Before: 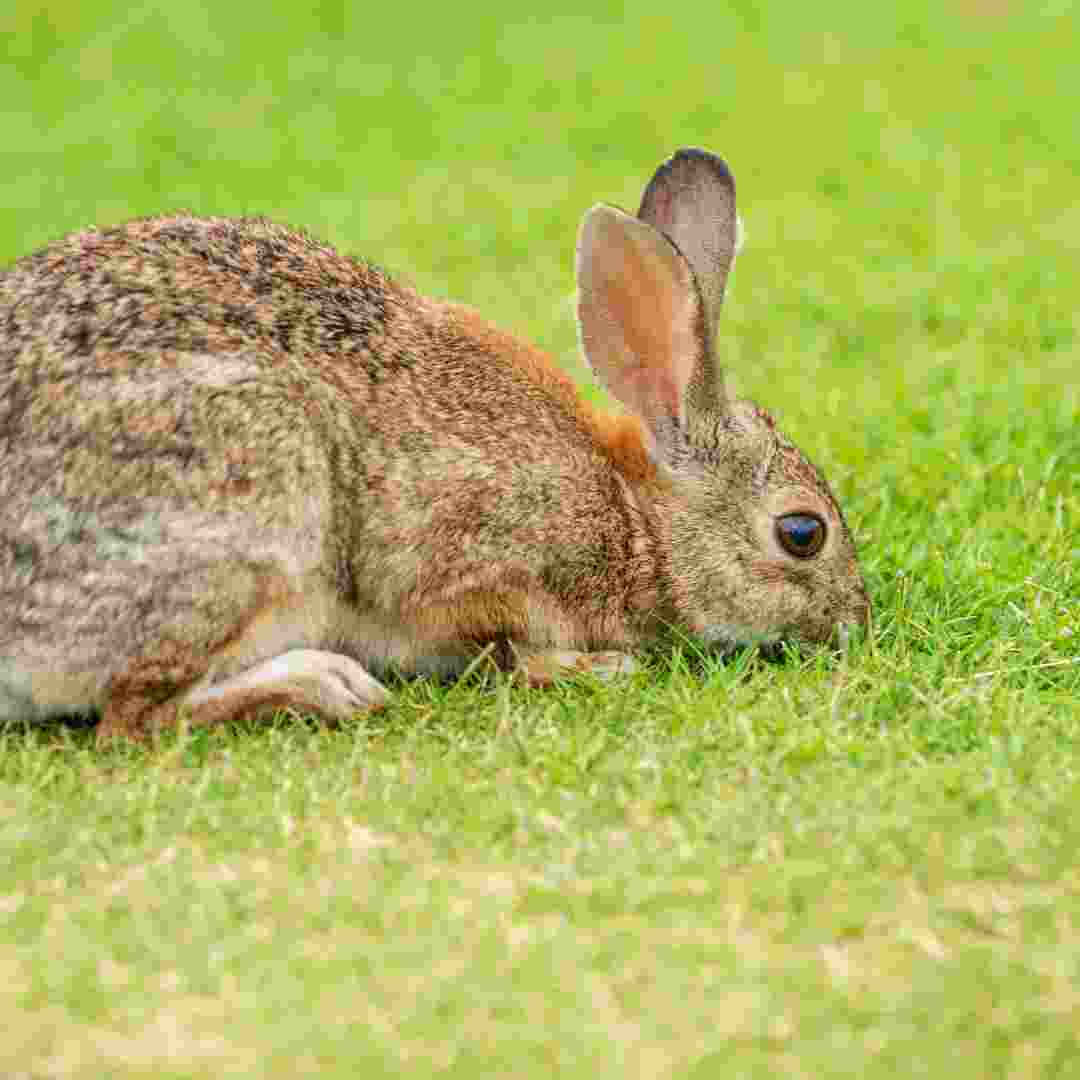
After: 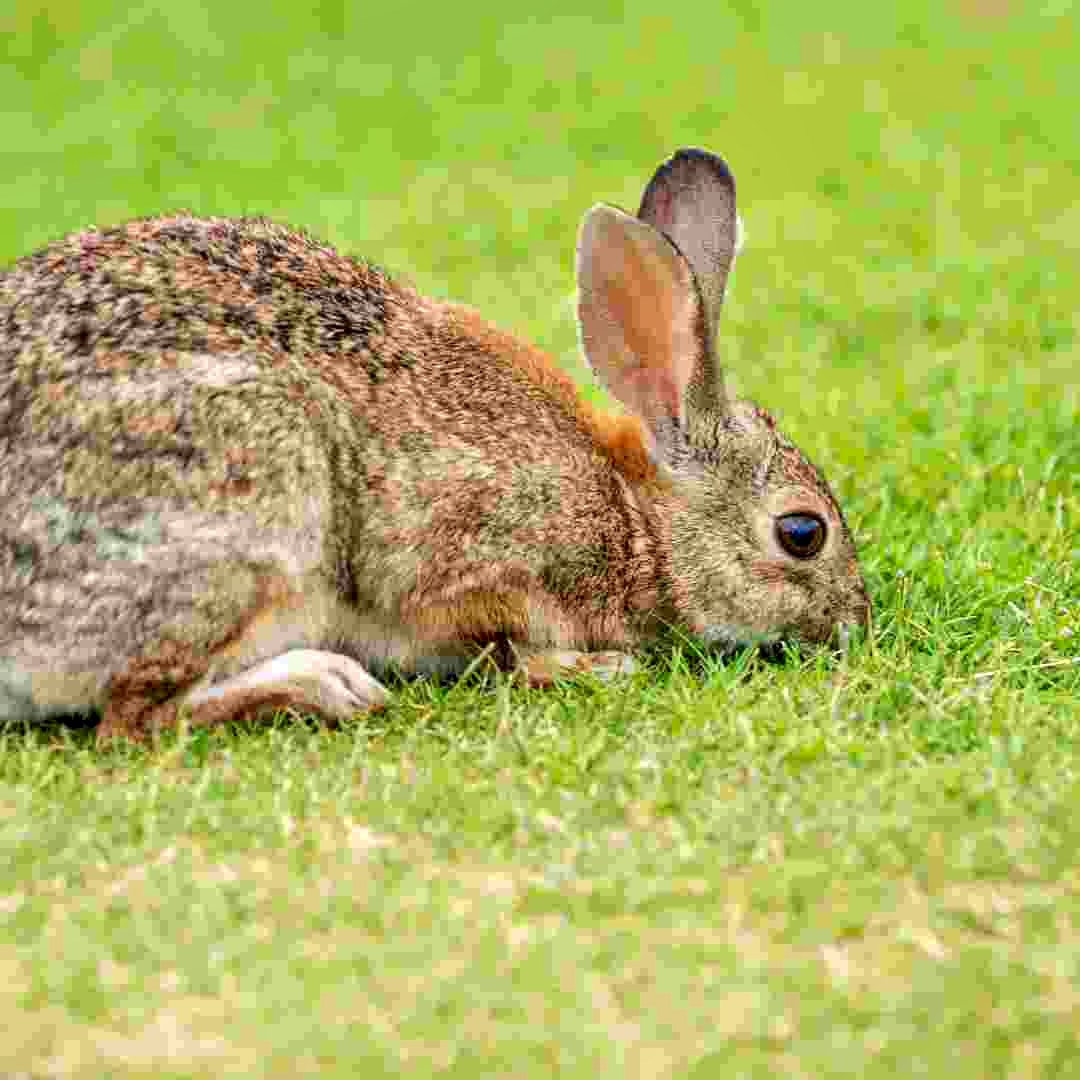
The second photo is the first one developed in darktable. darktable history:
contrast equalizer: y [[0.6 ×6], [0.55 ×6], [0 ×6], [0 ×6], [0 ×6]], mix 0.585
